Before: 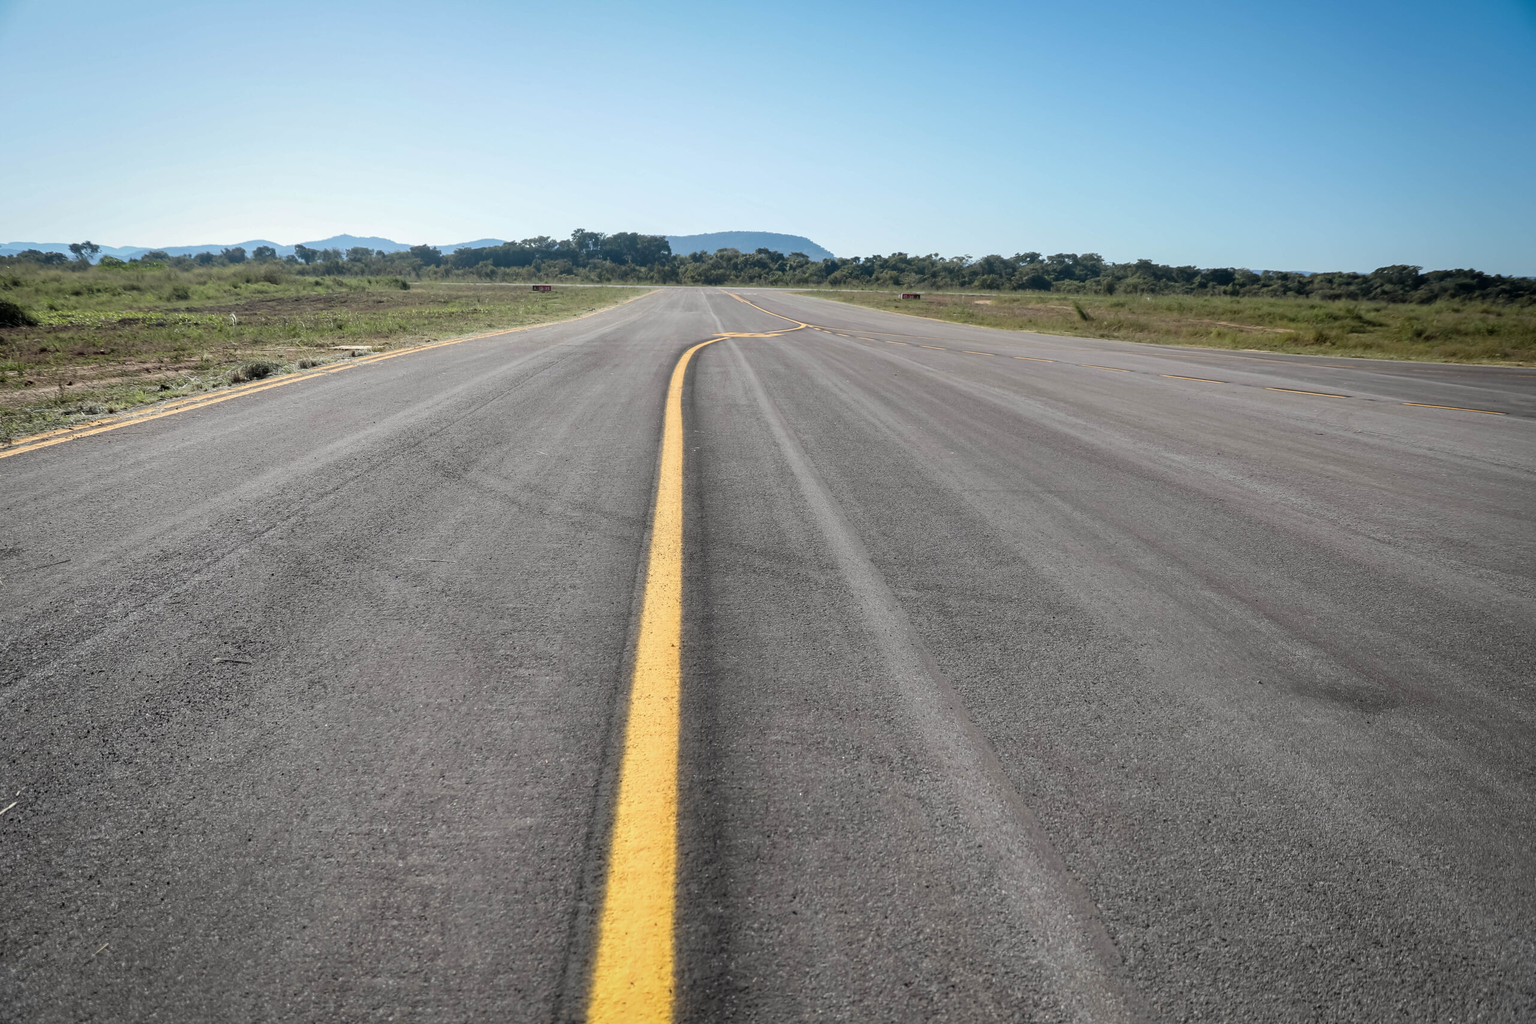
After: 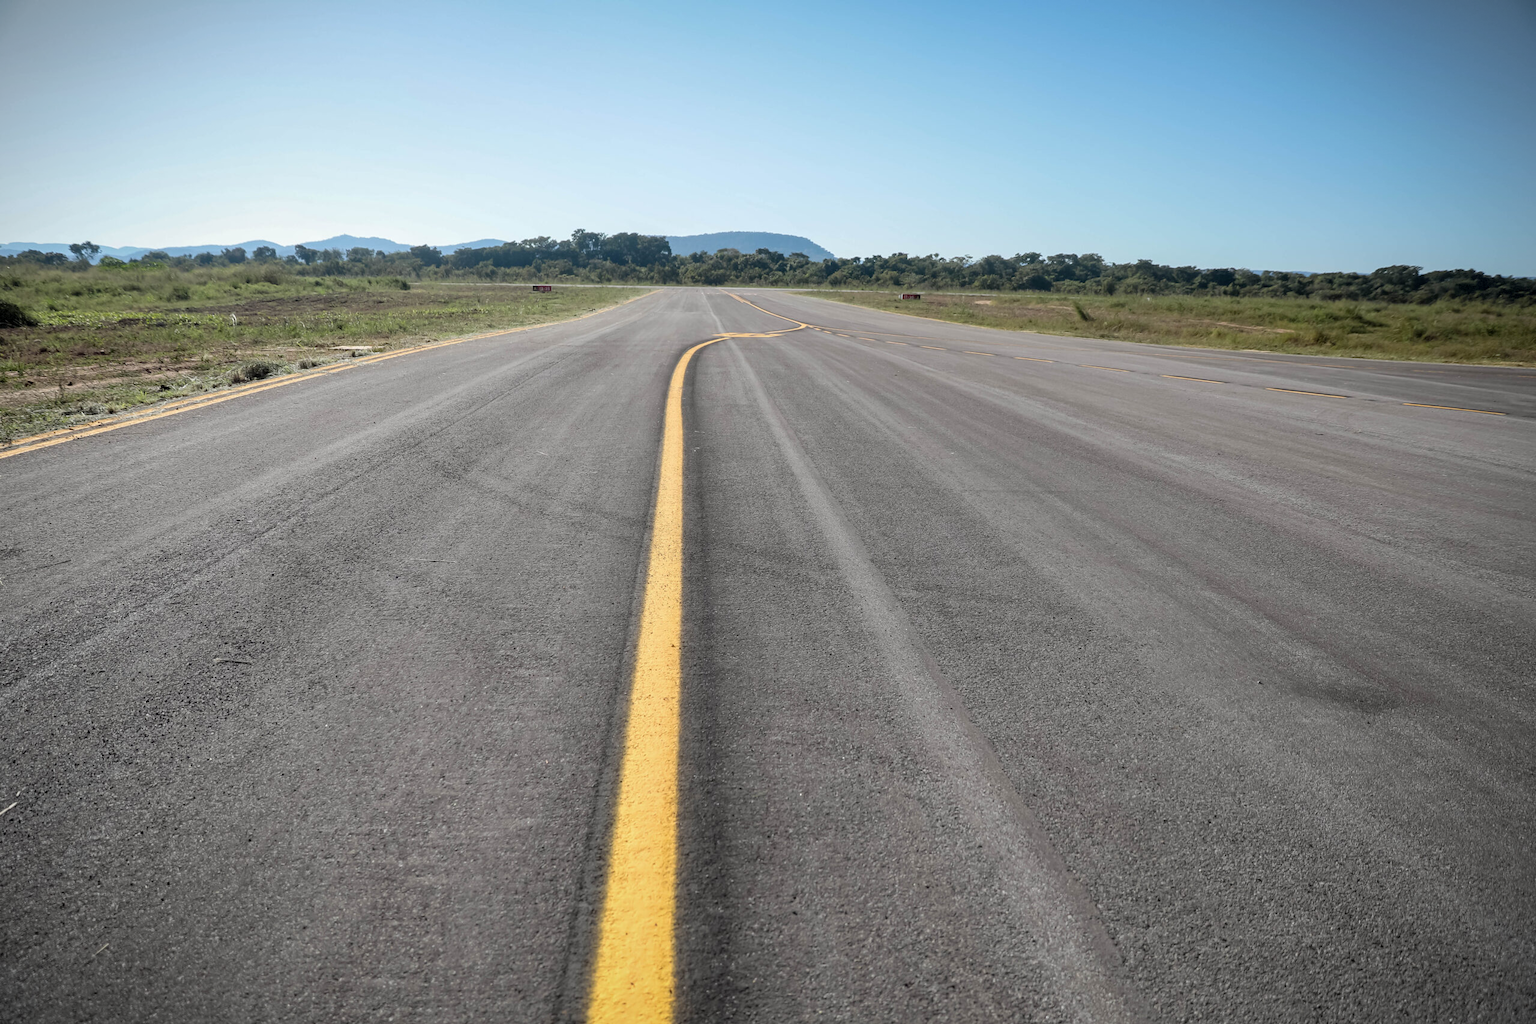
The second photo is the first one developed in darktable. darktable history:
vignetting: fall-off start 99.3%, width/height ratio 1.307, dithering 8-bit output
